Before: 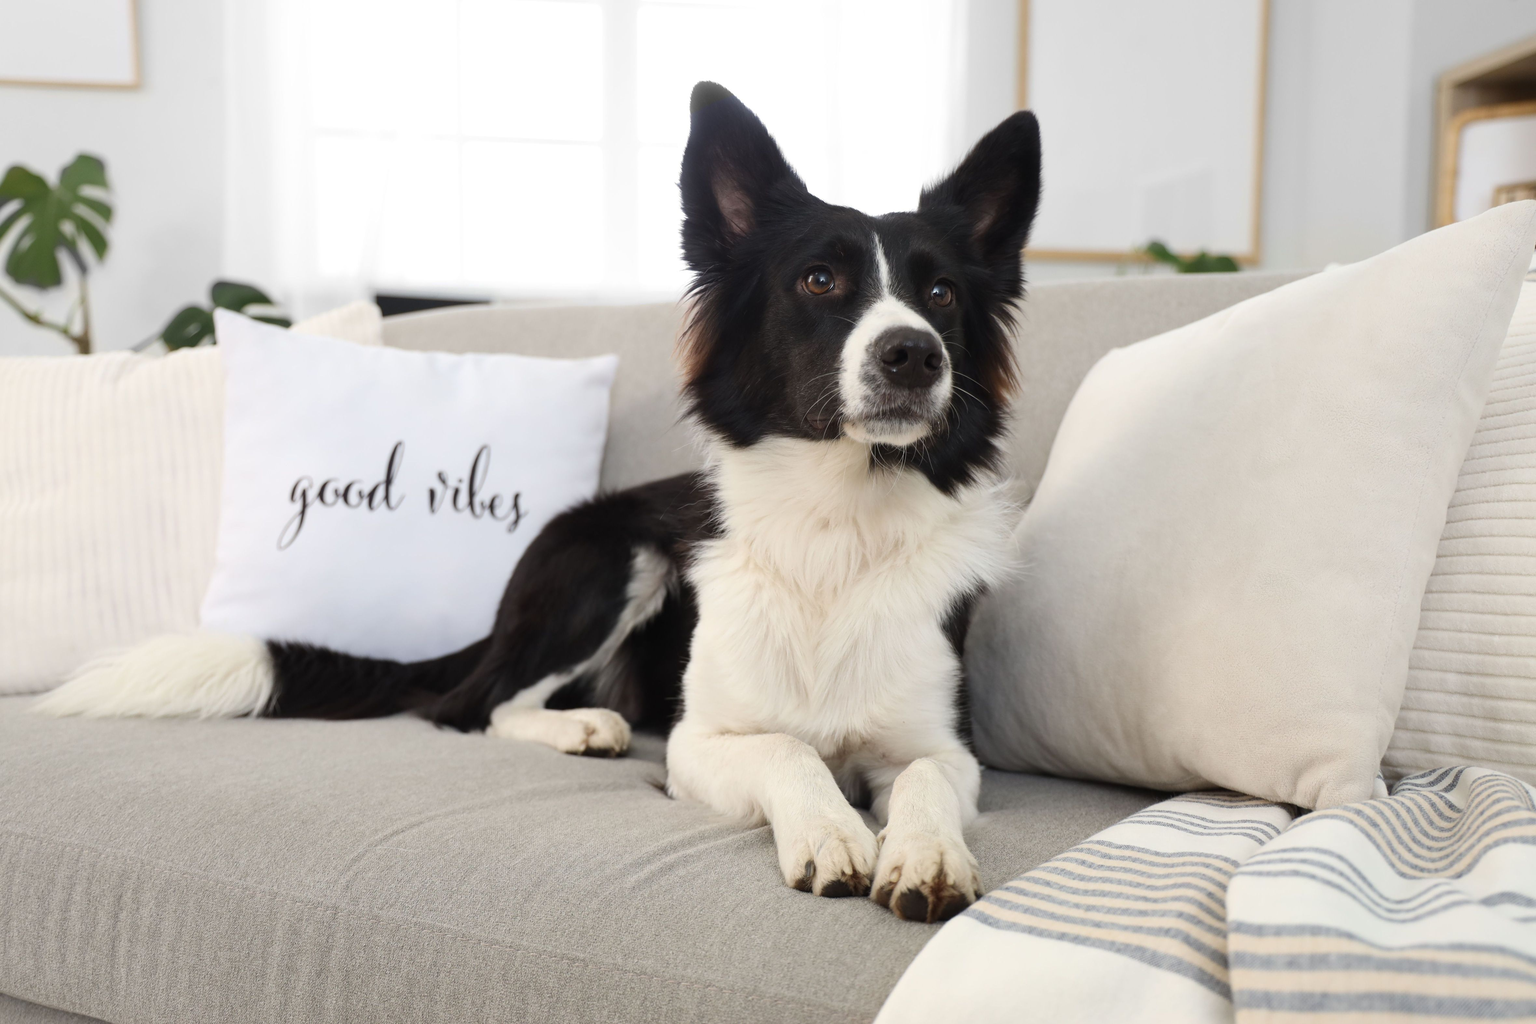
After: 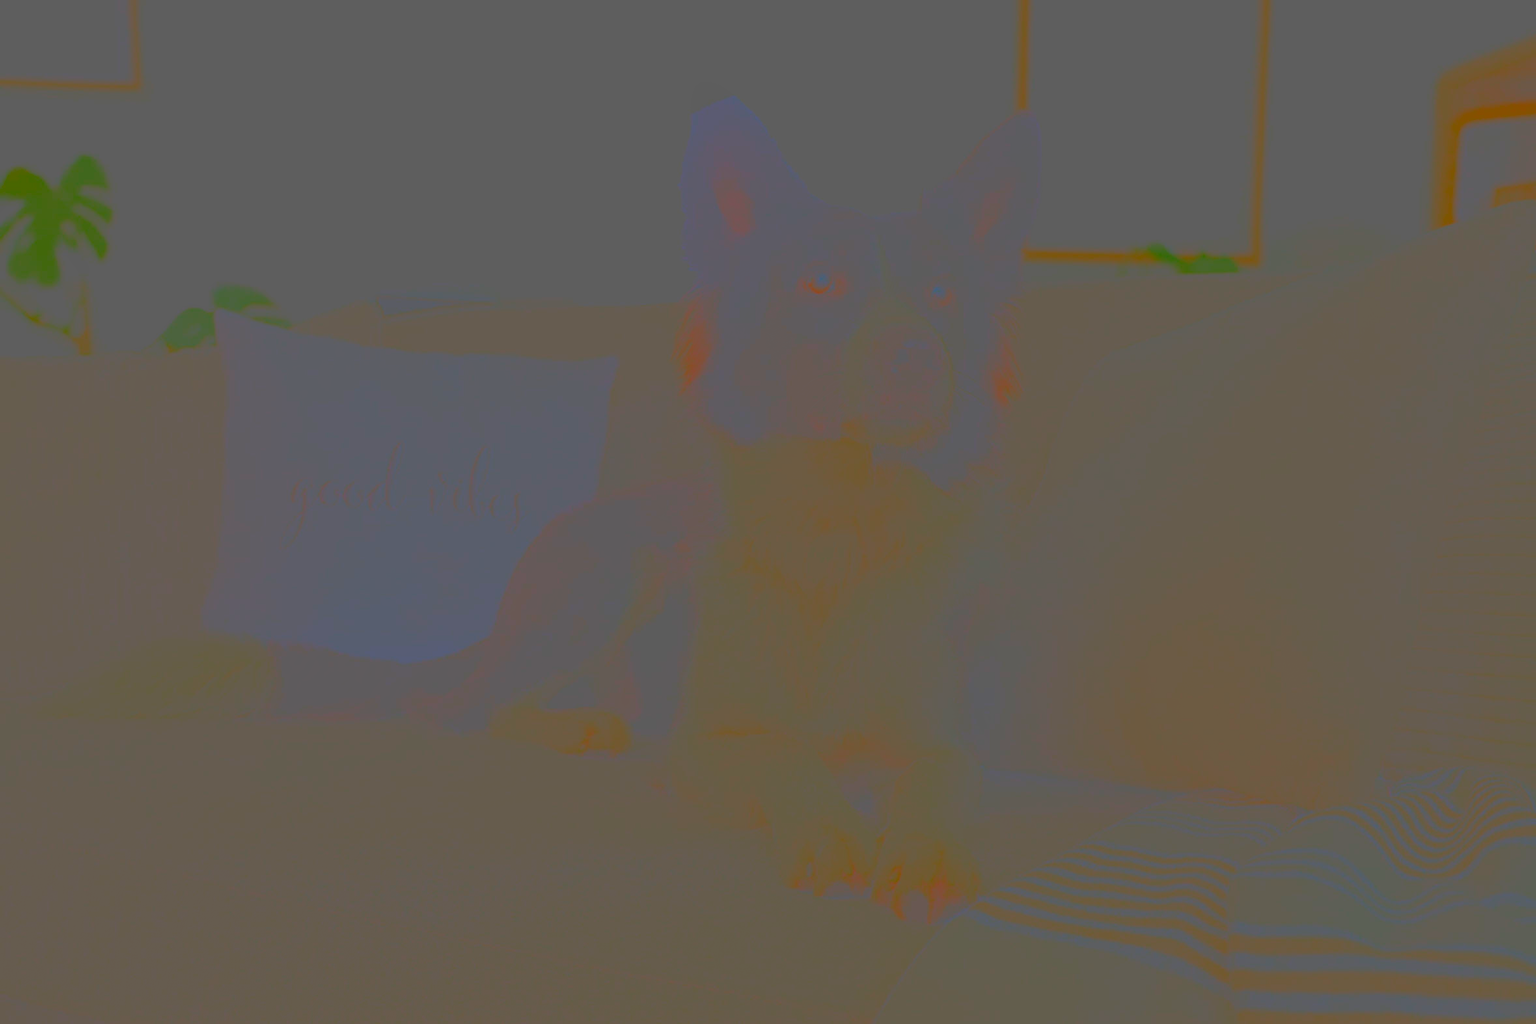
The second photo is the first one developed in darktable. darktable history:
sharpen: on, module defaults
contrast brightness saturation: contrast -0.99, brightness -0.17, saturation 0.75
